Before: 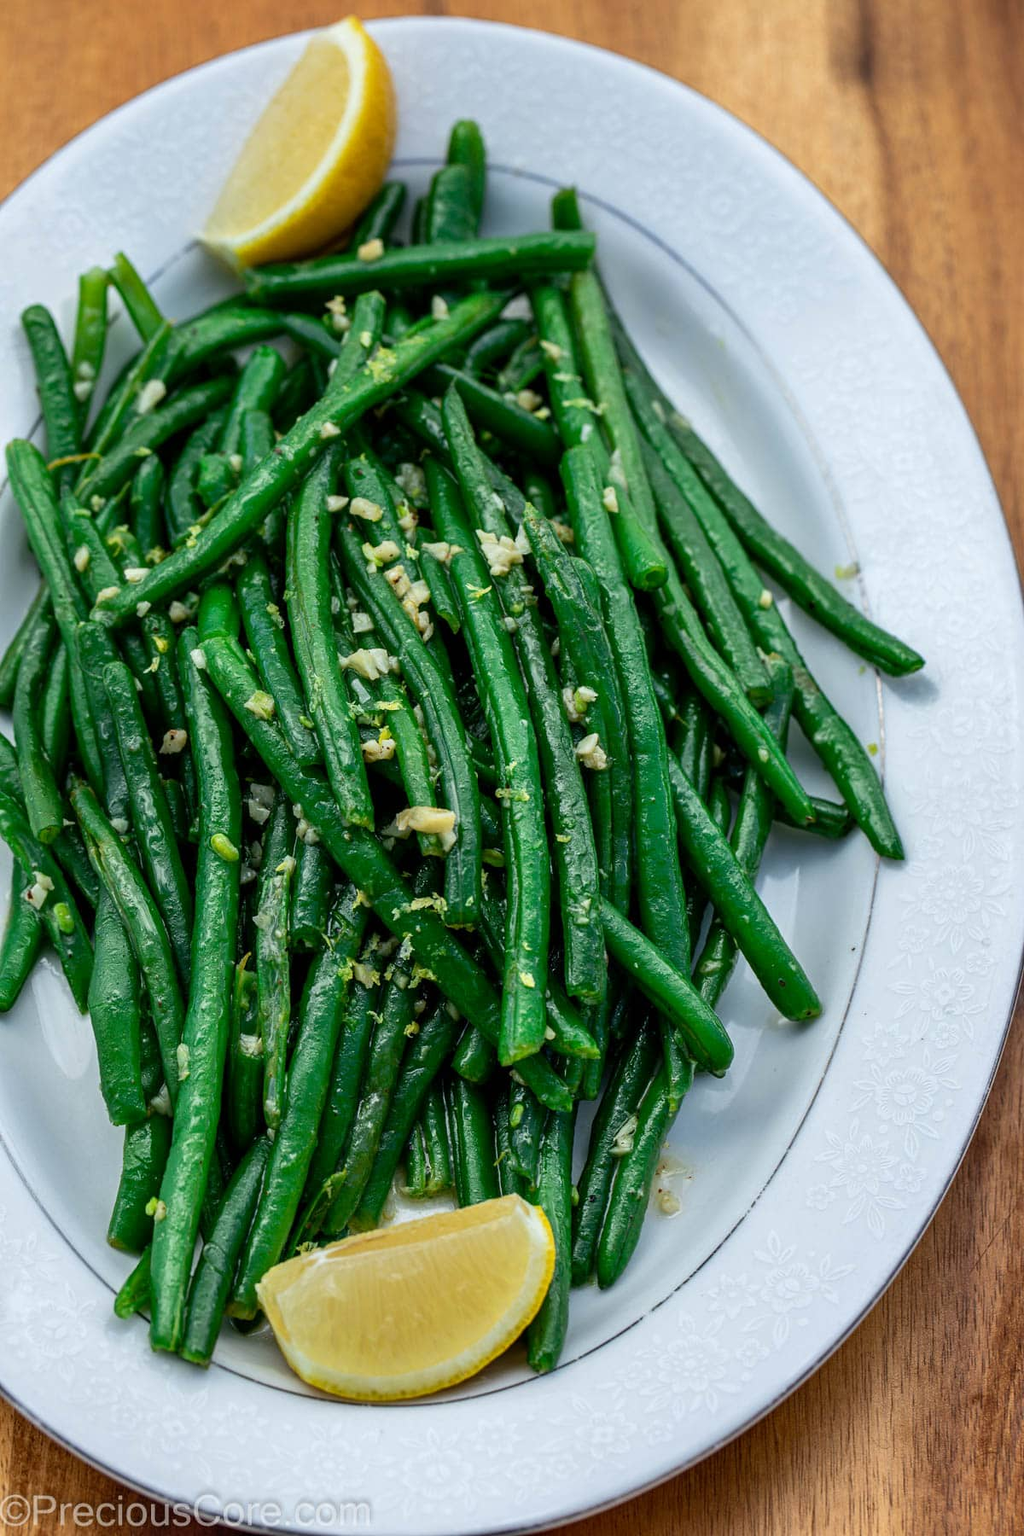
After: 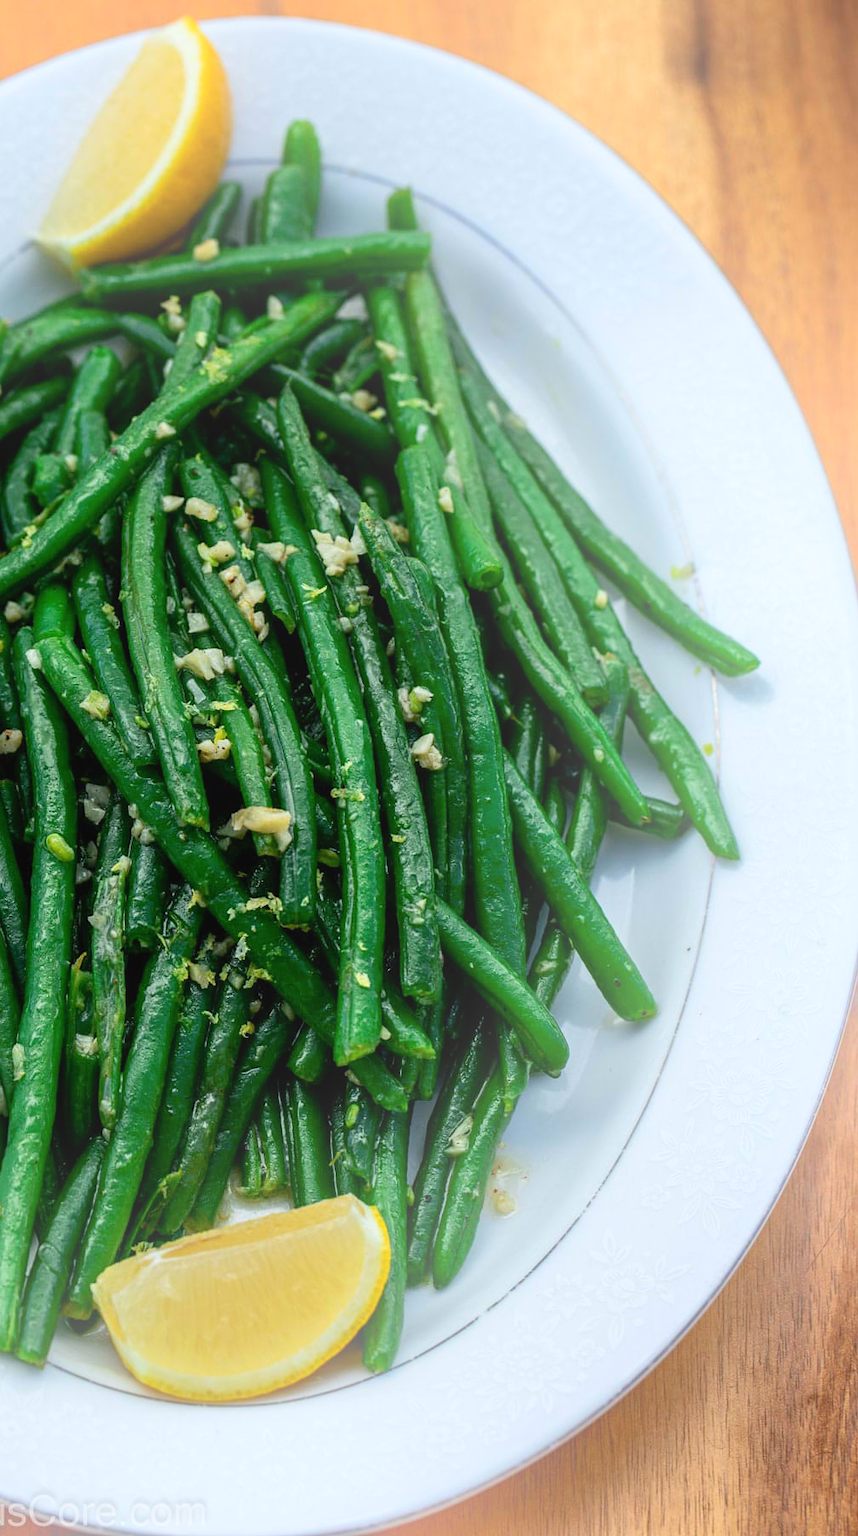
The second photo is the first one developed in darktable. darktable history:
bloom: size 40%
crop: left 16.145%
